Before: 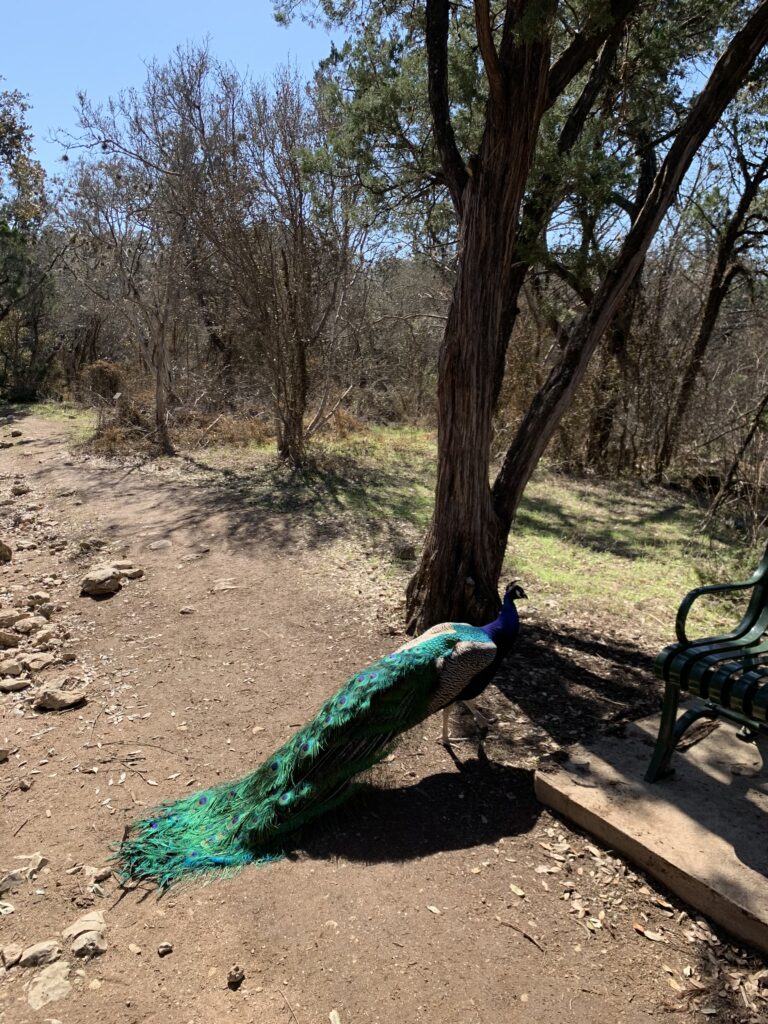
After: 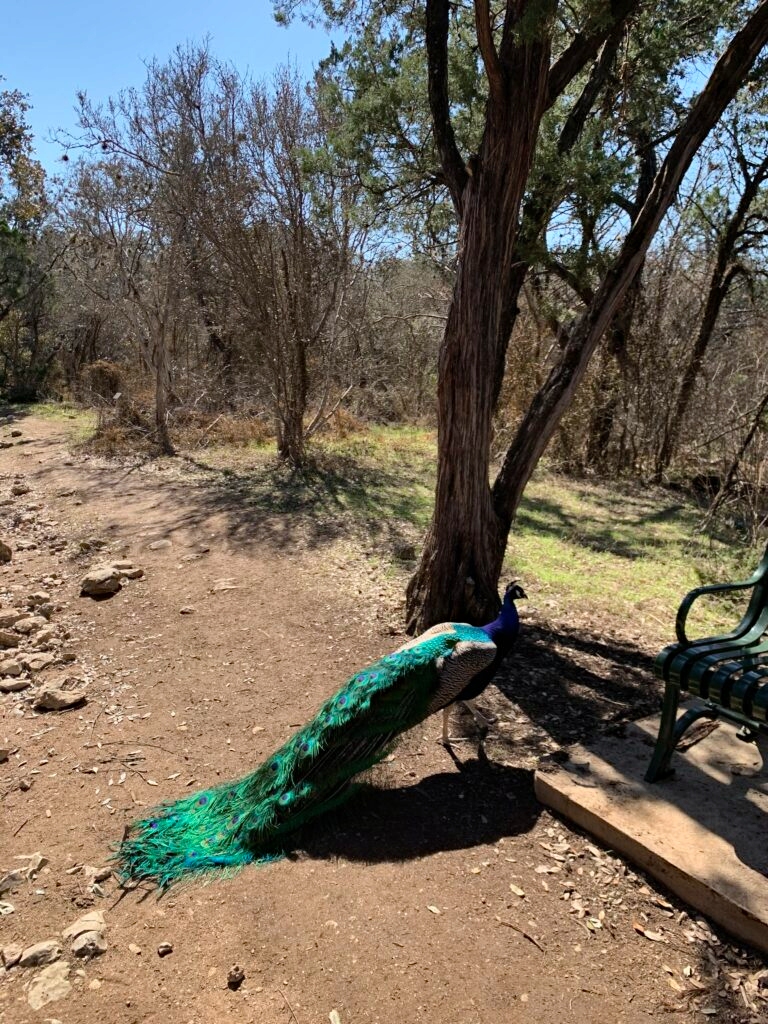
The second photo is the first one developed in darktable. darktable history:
haze removal: compatibility mode true, adaptive false
shadows and highlights: low approximation 0.01, soften with gaussian
